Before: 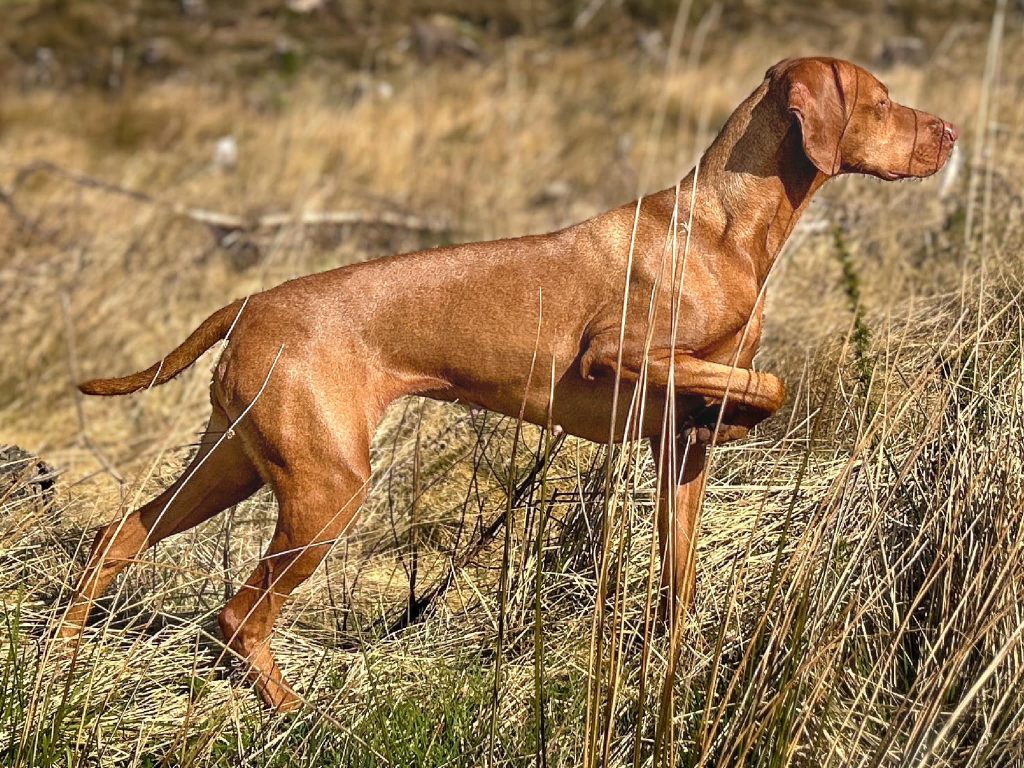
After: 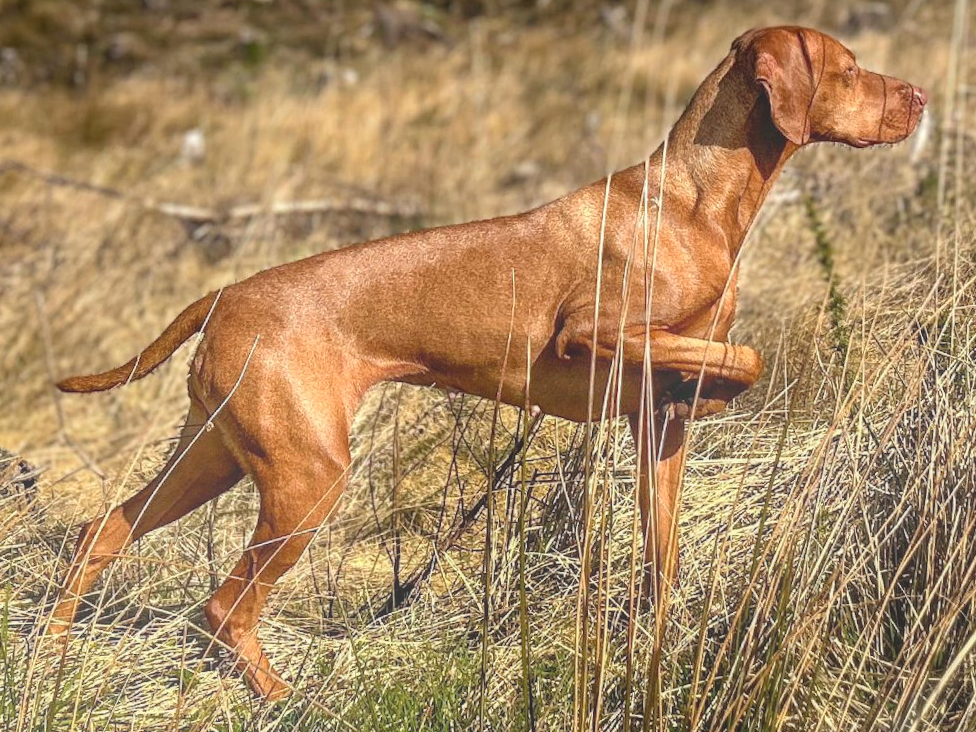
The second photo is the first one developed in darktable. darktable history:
rotate and perspective: rotation -2.12°, lens shift (vertical) 0.009, lens shift (horizontal) -0.008, automatic cropping original format, crop left 0.036, crop right 0.964, crop top 0.05, crop bottom 0.959
local contrast: detail 110%
bloom: on, module defaults
tone equalizer: on, module defaults
